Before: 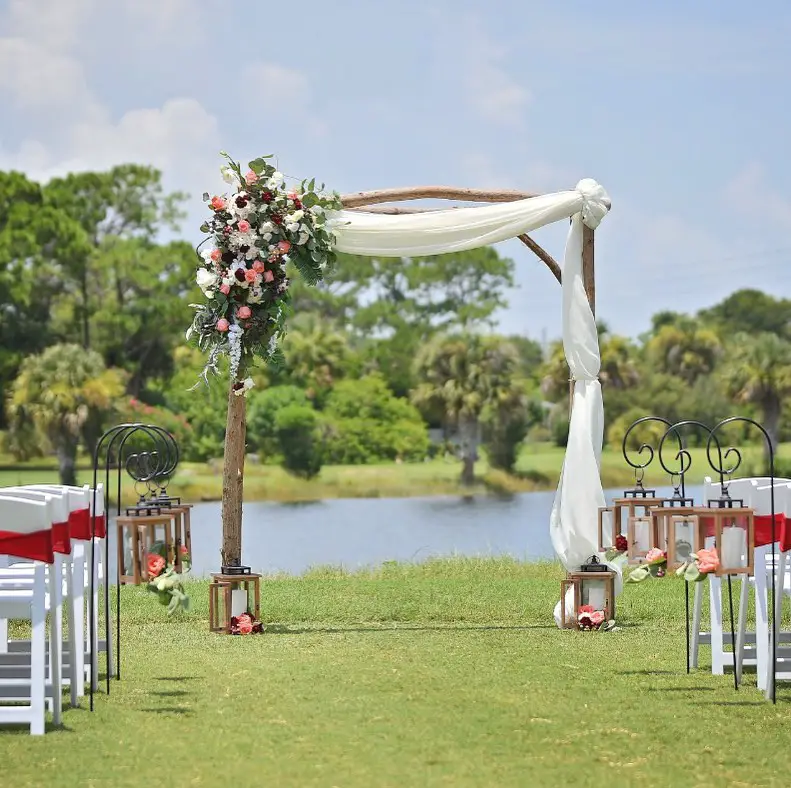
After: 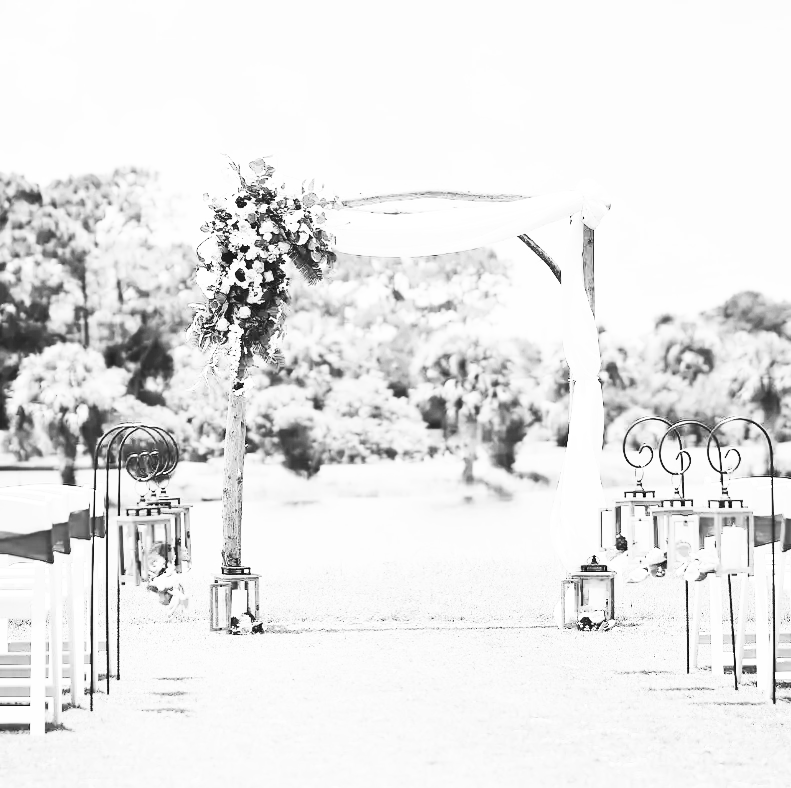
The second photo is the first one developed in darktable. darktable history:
velvia: on, module defaults
white balance: red 0.976, blue 1.04
contrast brightness saturation: contrast 0.53, brightness 0.47, saturation -1
base curve: curves: ch0 [(0, 0) (0.028, 0.03) (0.121, 0.232) (0.46, 0.748) (0.859, 0.968) (1, 1)], preserve colors none
